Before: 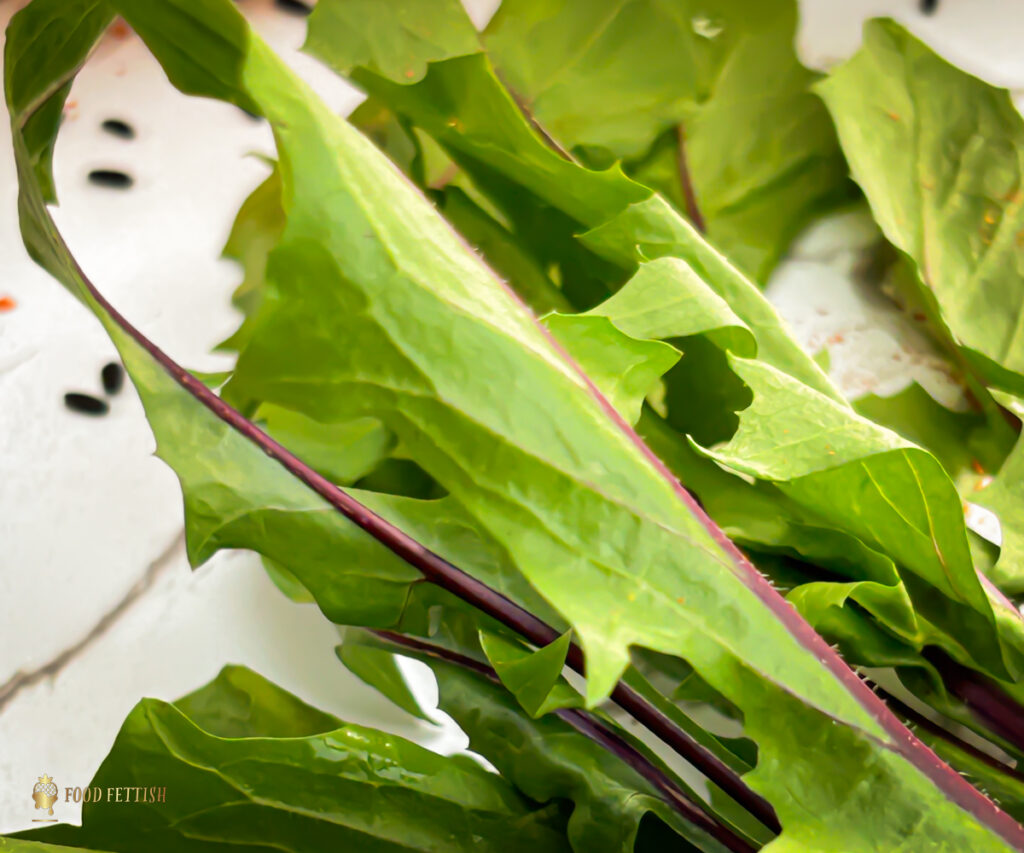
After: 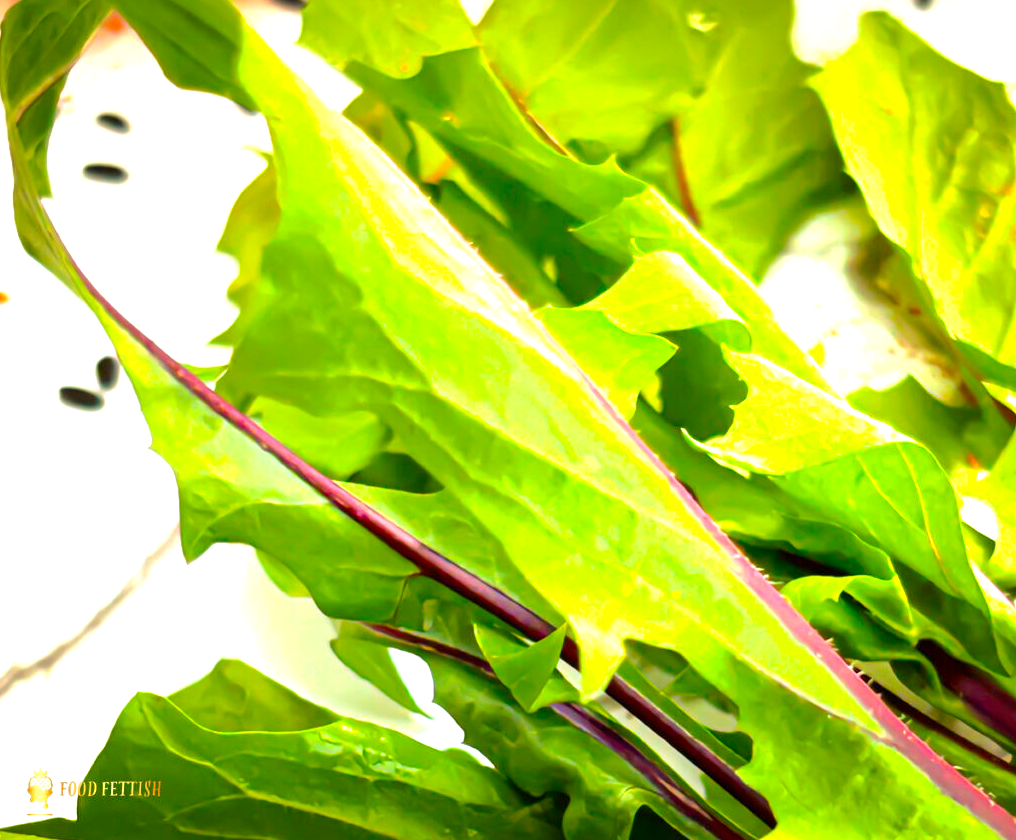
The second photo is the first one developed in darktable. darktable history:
crop: left 0.491%, top 0.744%, right 0.192%, bottom 0.679%
color correction: highlights a* -2.91, highlights b* -2.62, shadows a* 1.98, shadows b* 3.02
exposure: black level correction 0, exposure 1.098 EV, compensate highlight preservation false
local contrast: mode bilateral grid, contrast 21, coarseness 50, detail 120%, midtone range 0.2
color balance rgb: linear chroma grading › global chroma 15.659%, perceptual saturation grading › global saturation 0.867%, perceptual brilliance grading › mid-tones 9.552%, perceptual brilliance grading › shadows 14.519%, global vibrance 20%
contrast brightness saturation: contrast 0.037, saturation 0.163
